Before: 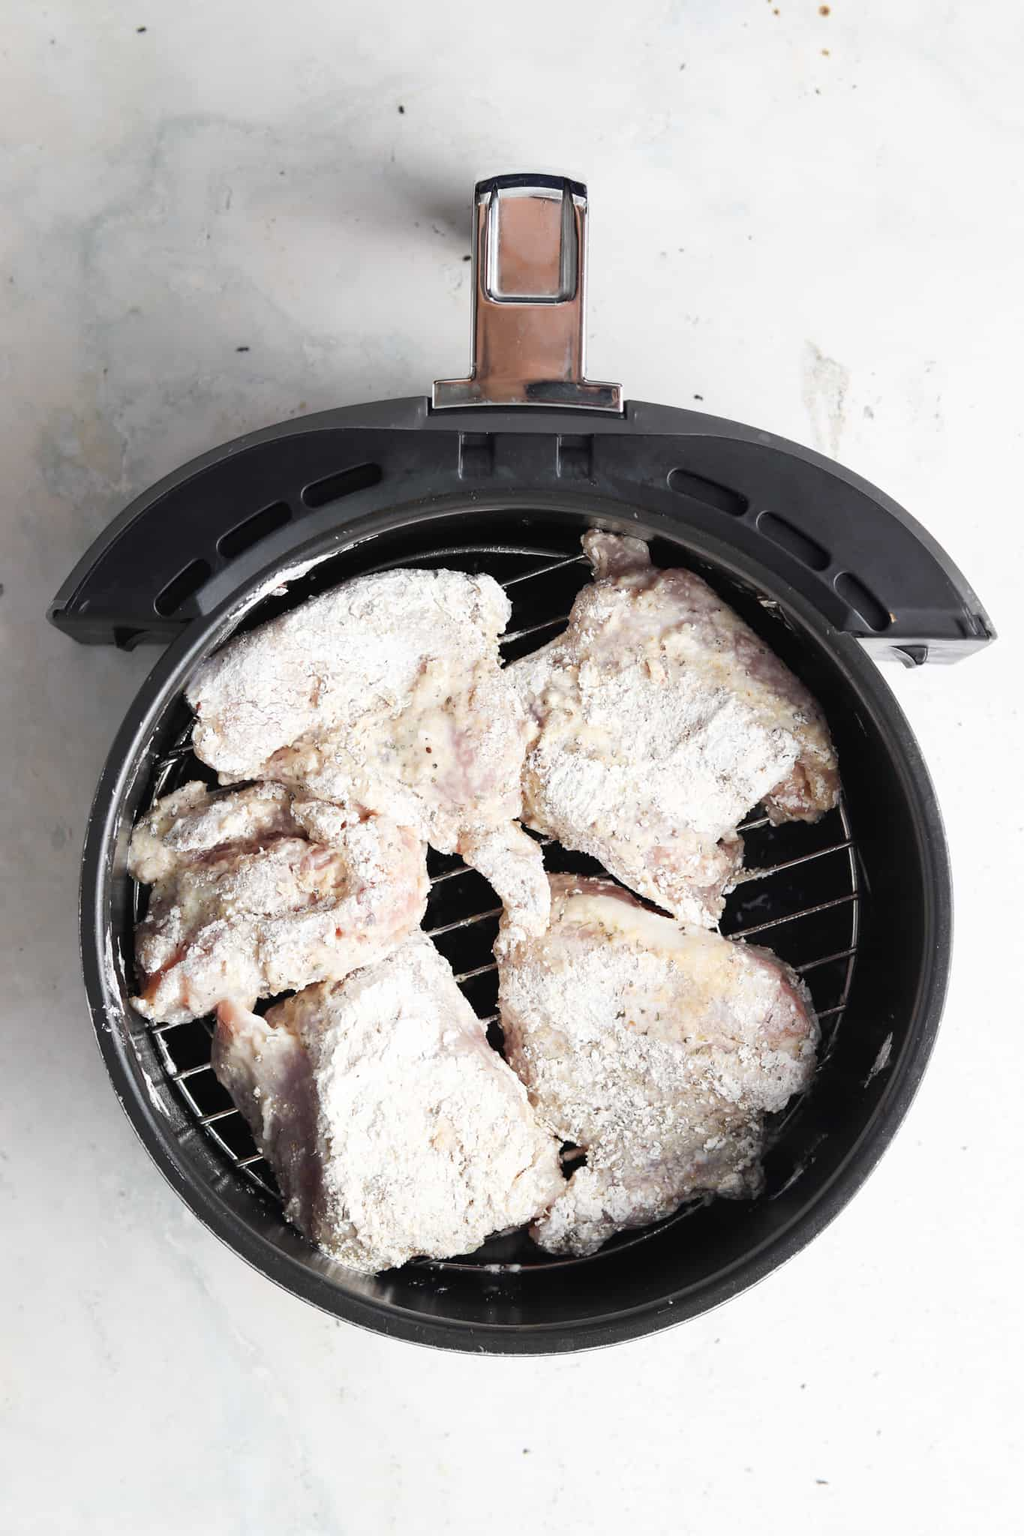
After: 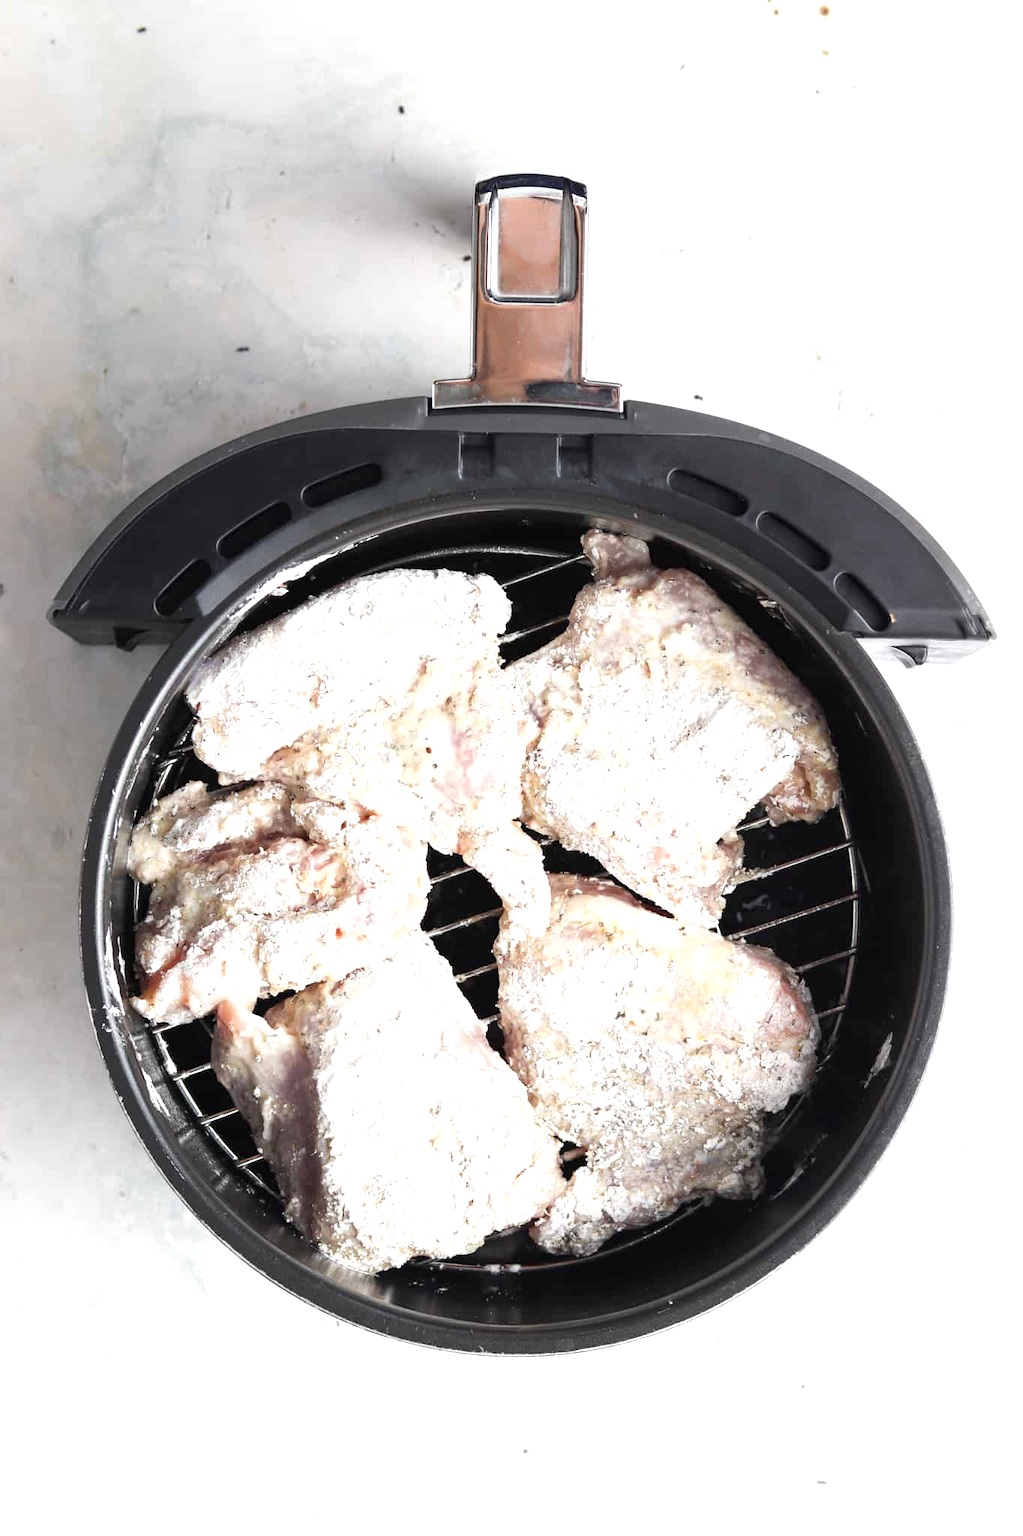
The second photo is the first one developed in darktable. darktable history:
white balance: red 1, blue 1
exposure: black level correction 0.001, exposure 0.5 EV, compensate exposure bias true, compensate highlight preservation false
